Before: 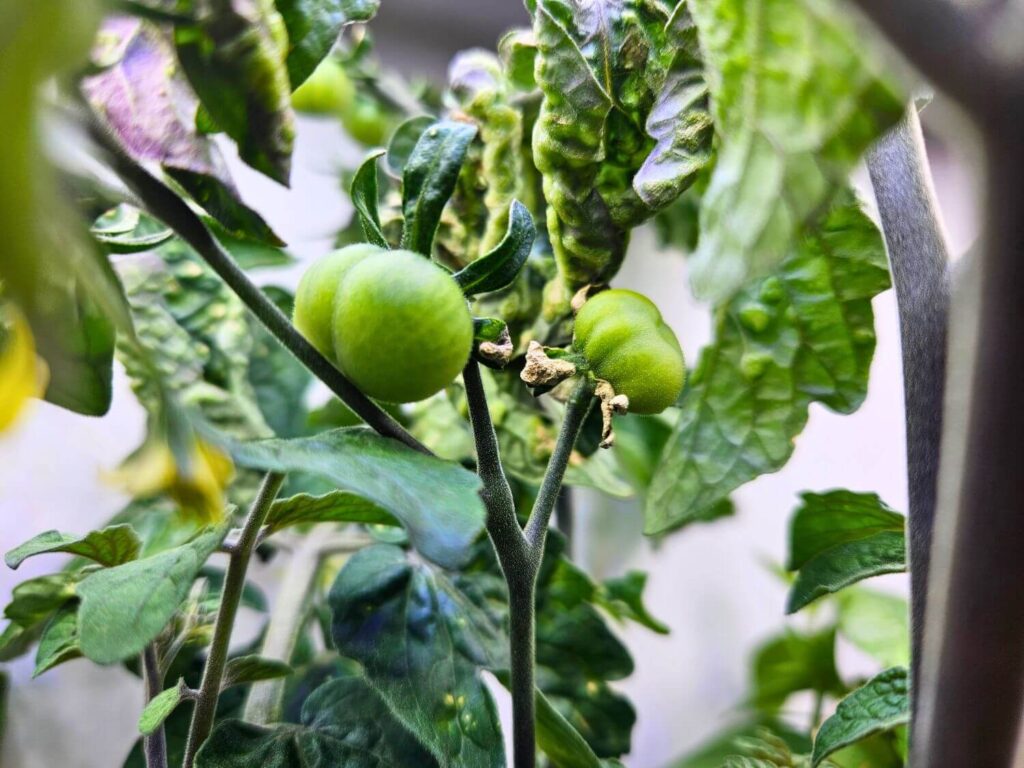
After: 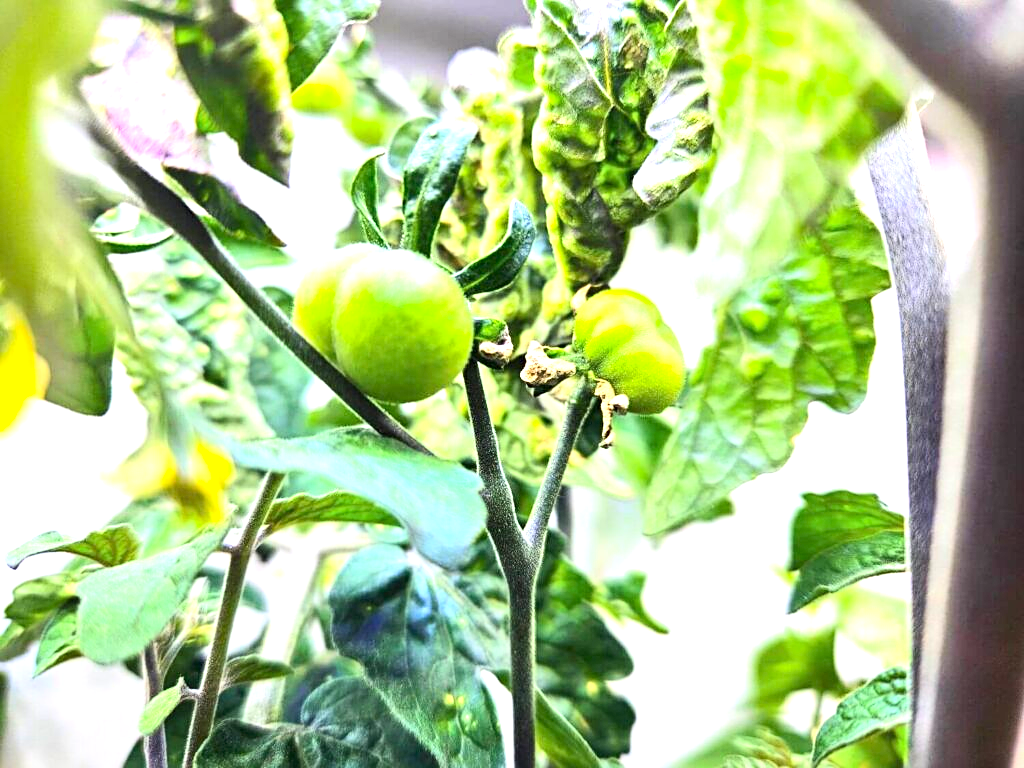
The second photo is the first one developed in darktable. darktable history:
white balance: emerald 1
contrast brightness saturation: contrast 0.2, brightness 0.15, saturation 0.14
sharpen: radius 2.529, amount 0.323
exposure: black level correction 0, exposure 1.35 EV, compensate exposure bias true, compensate highlight preservation false
